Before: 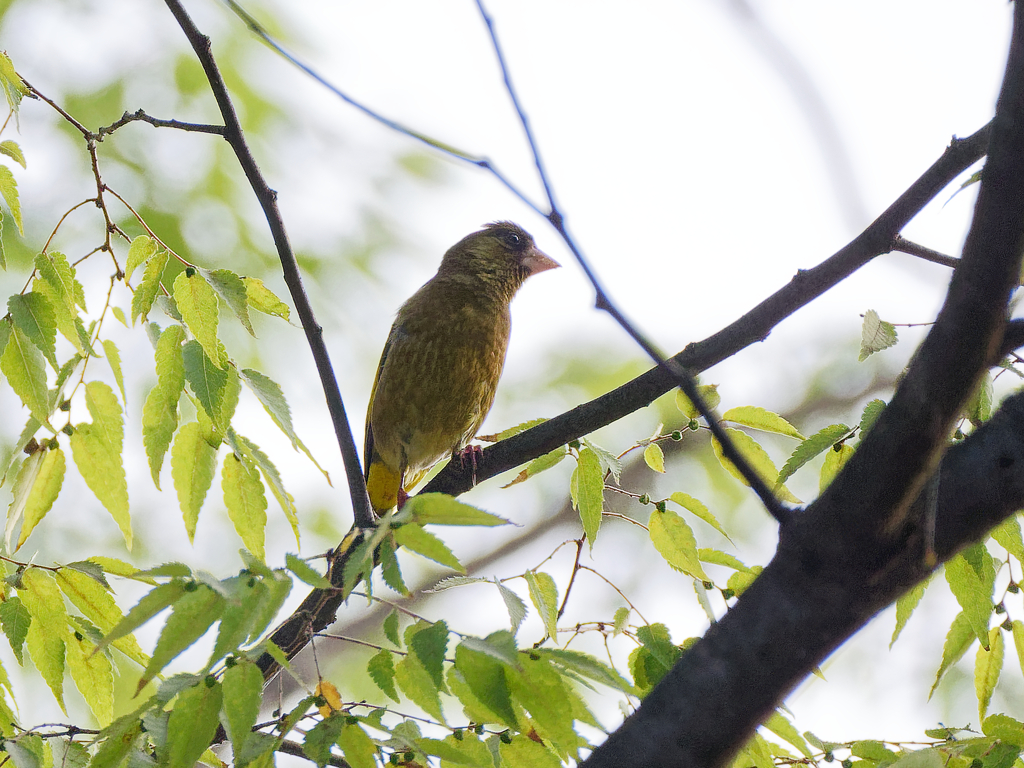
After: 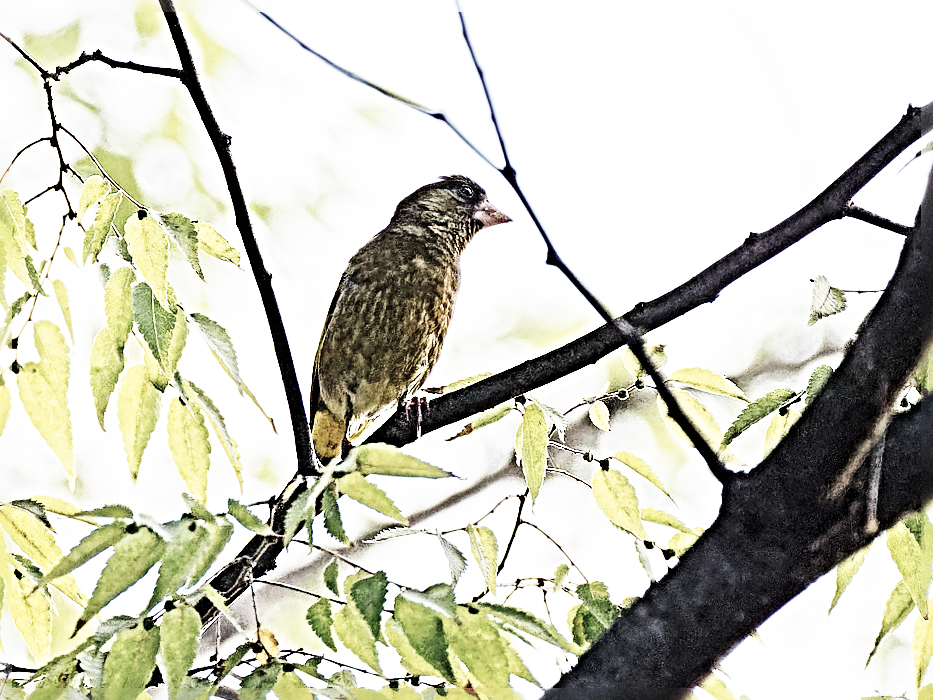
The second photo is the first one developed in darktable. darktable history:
base curve: curves: ch0 [(0, 0) (0.007, 0.004) (0.027, 0.03) (0.046, 0.07) (0.207, 0.54) (0.442, 0.872) (0.673, 0.972) (1, 1)], preserve colors none
color zones: curves: ch1 [(0, 0.292) (0.001, 0.292) (0.2, 0.264) (0.4, 0.248) (0.6, 0.248) (0.8, 0.264) (0.999, 0.292) (1, 0.292)]
crop and rotate: angle -1.95°, left 3.13%, top 4.194%, right 1.648%, bottom 0.453%
sharpen: radius 6.248, amount 1.783, threshold 0.221
